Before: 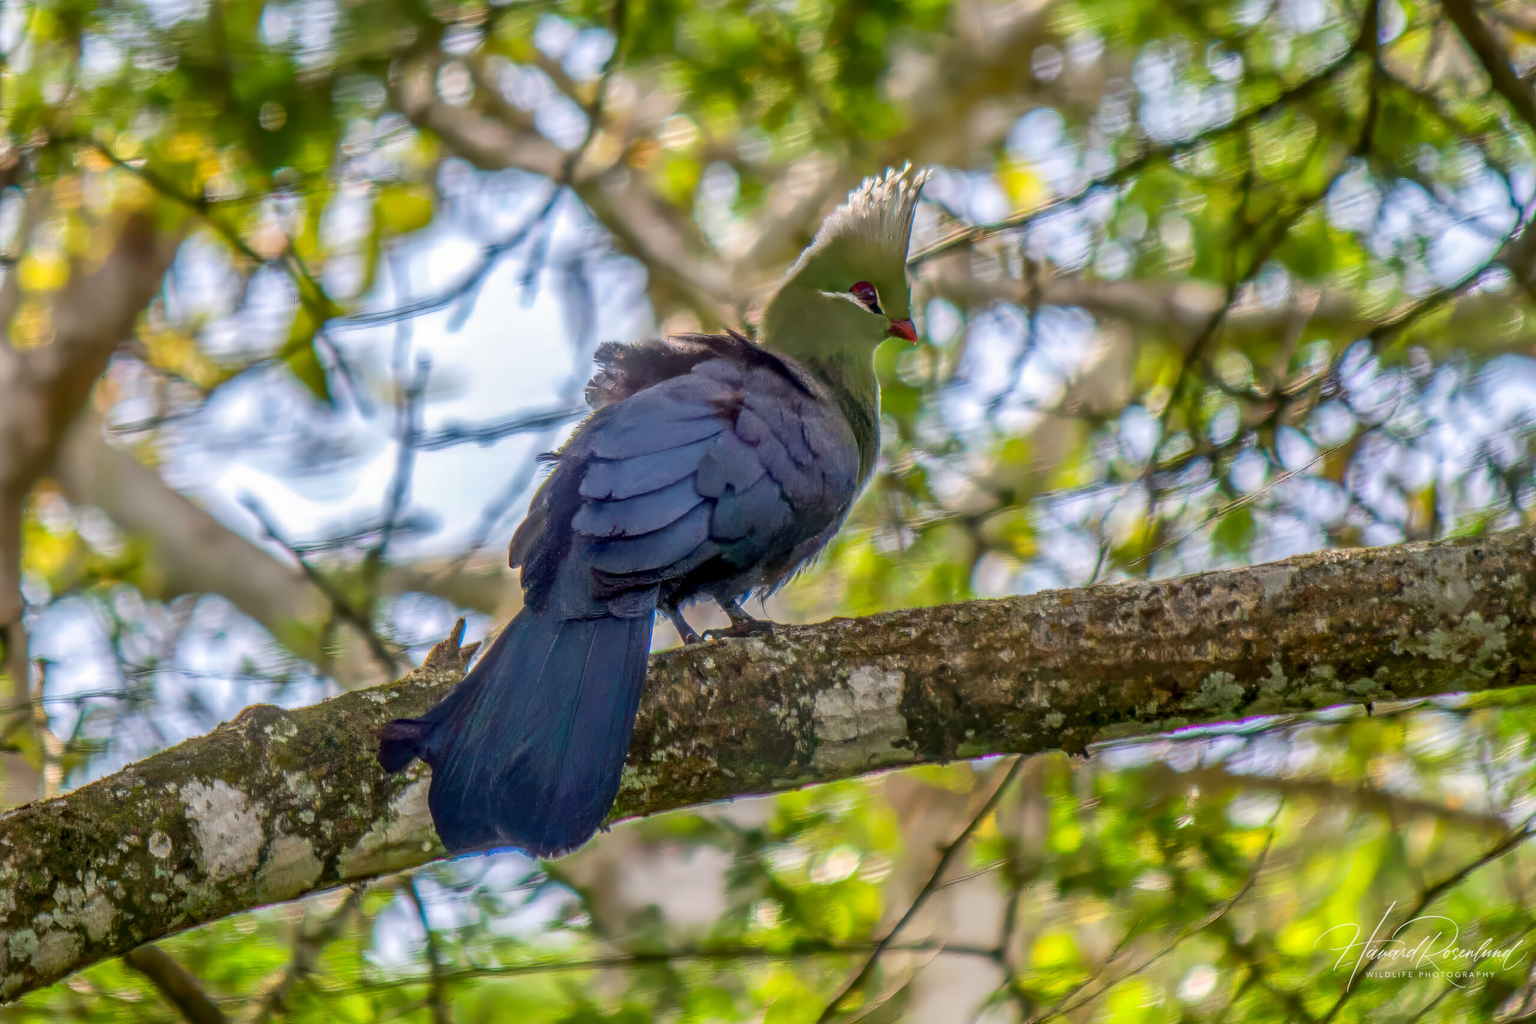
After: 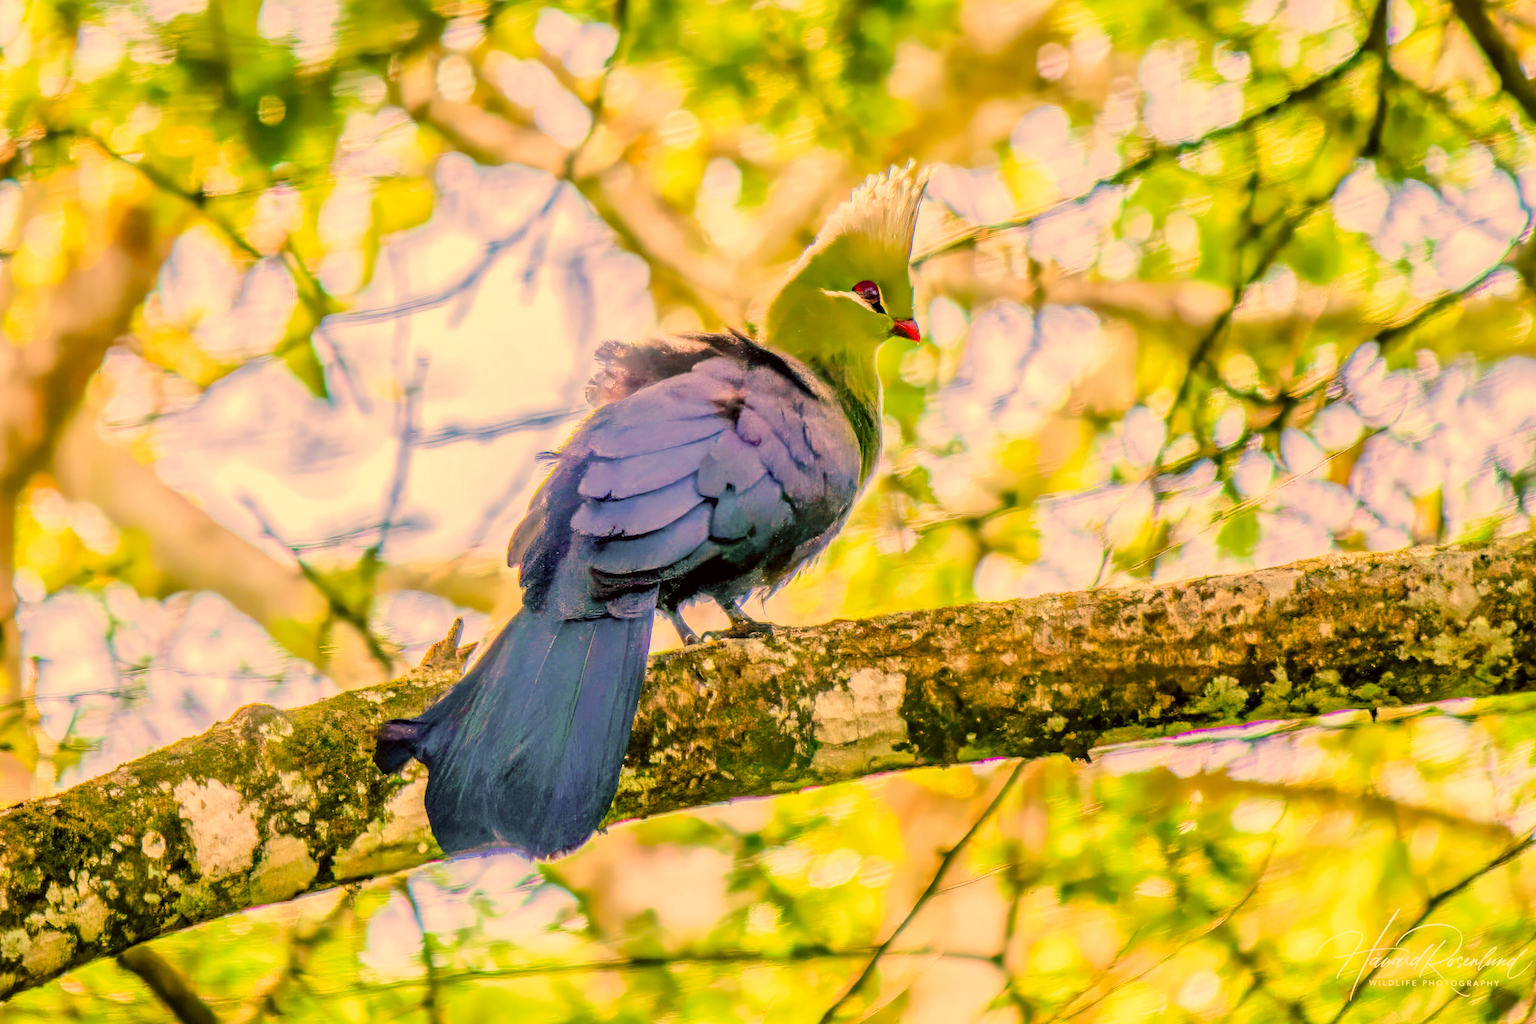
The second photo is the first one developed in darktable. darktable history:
crop and rotate: angle -0.331°
exposure: black level correction 0, exposure 1.525 EV, compensate highlight preservation false
color balance rgb: shadows lift › chroma 11.944%, shadows lift › hue 131.48°, linear chroma grading › global chroma 9.734%, perceptual saturation grading › global saturation 39.329%, perceptual saturation grading › highlights -50.325%, perceptual saturation grading › shadows 30.682%, global vibrance 14.361%
color correction: highlights a* 18.22, highlights b* 35.87, shadows a* 1.15, shadows b* 5.95, saturation 1.03
filmic rgb: black relative exposure -5.11 EV, white relative exposure 3.95 EV, hardness 2.89, contrast 1.3, highlights saturation mix -30.84%, preserve chrominance max RGB, color science v6 (2022), contrast in shadows safe, contrast in highlights safe
